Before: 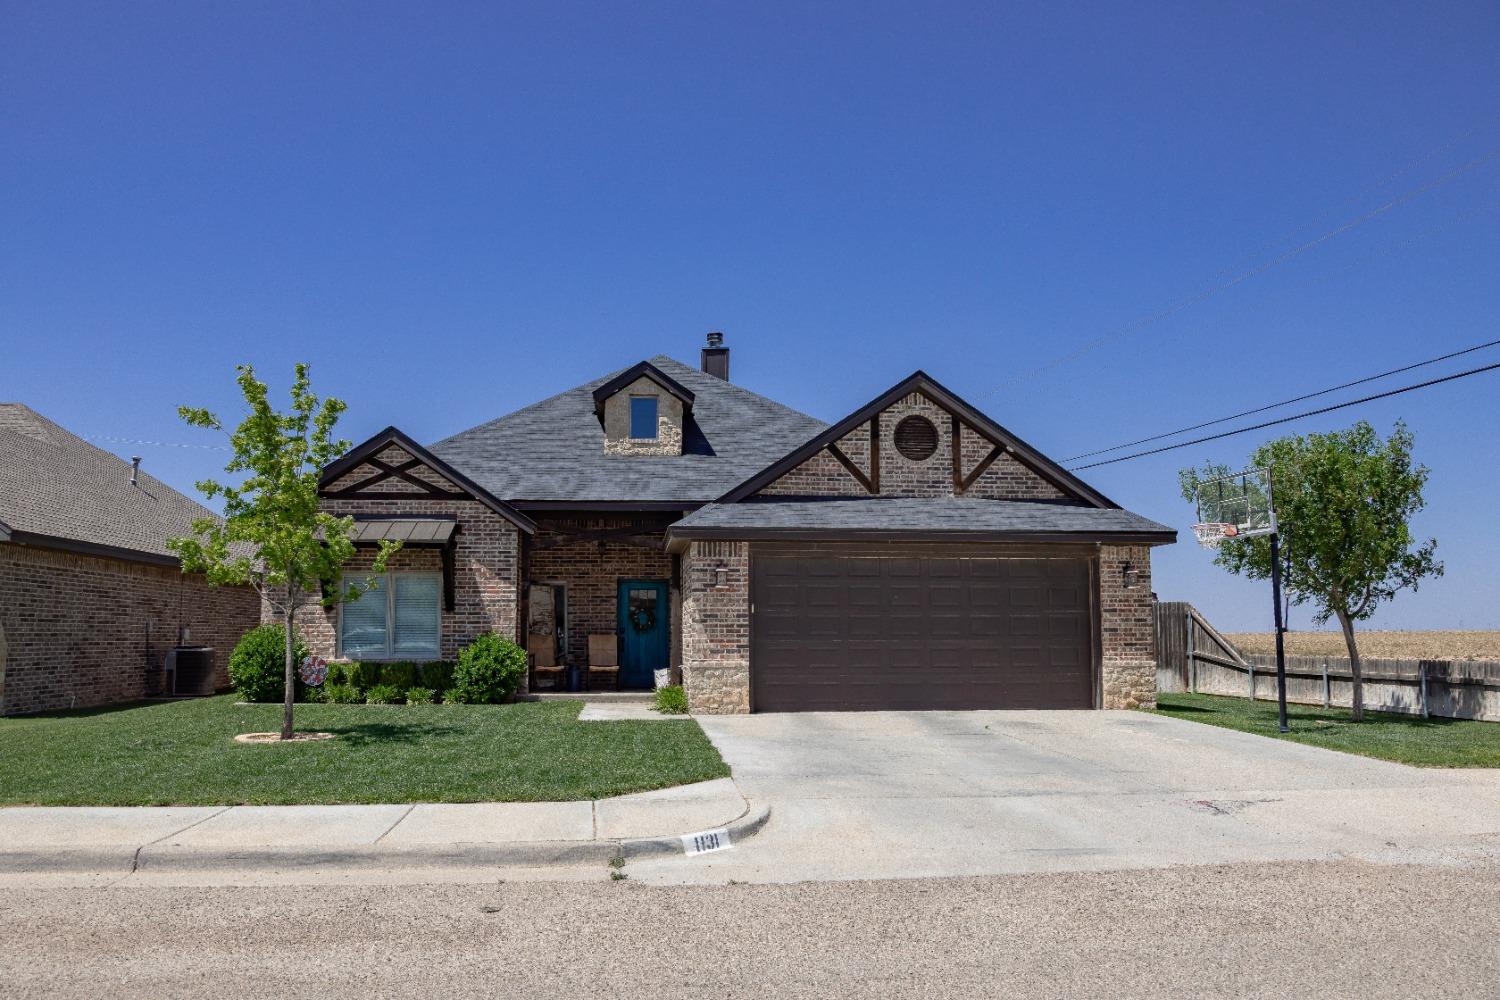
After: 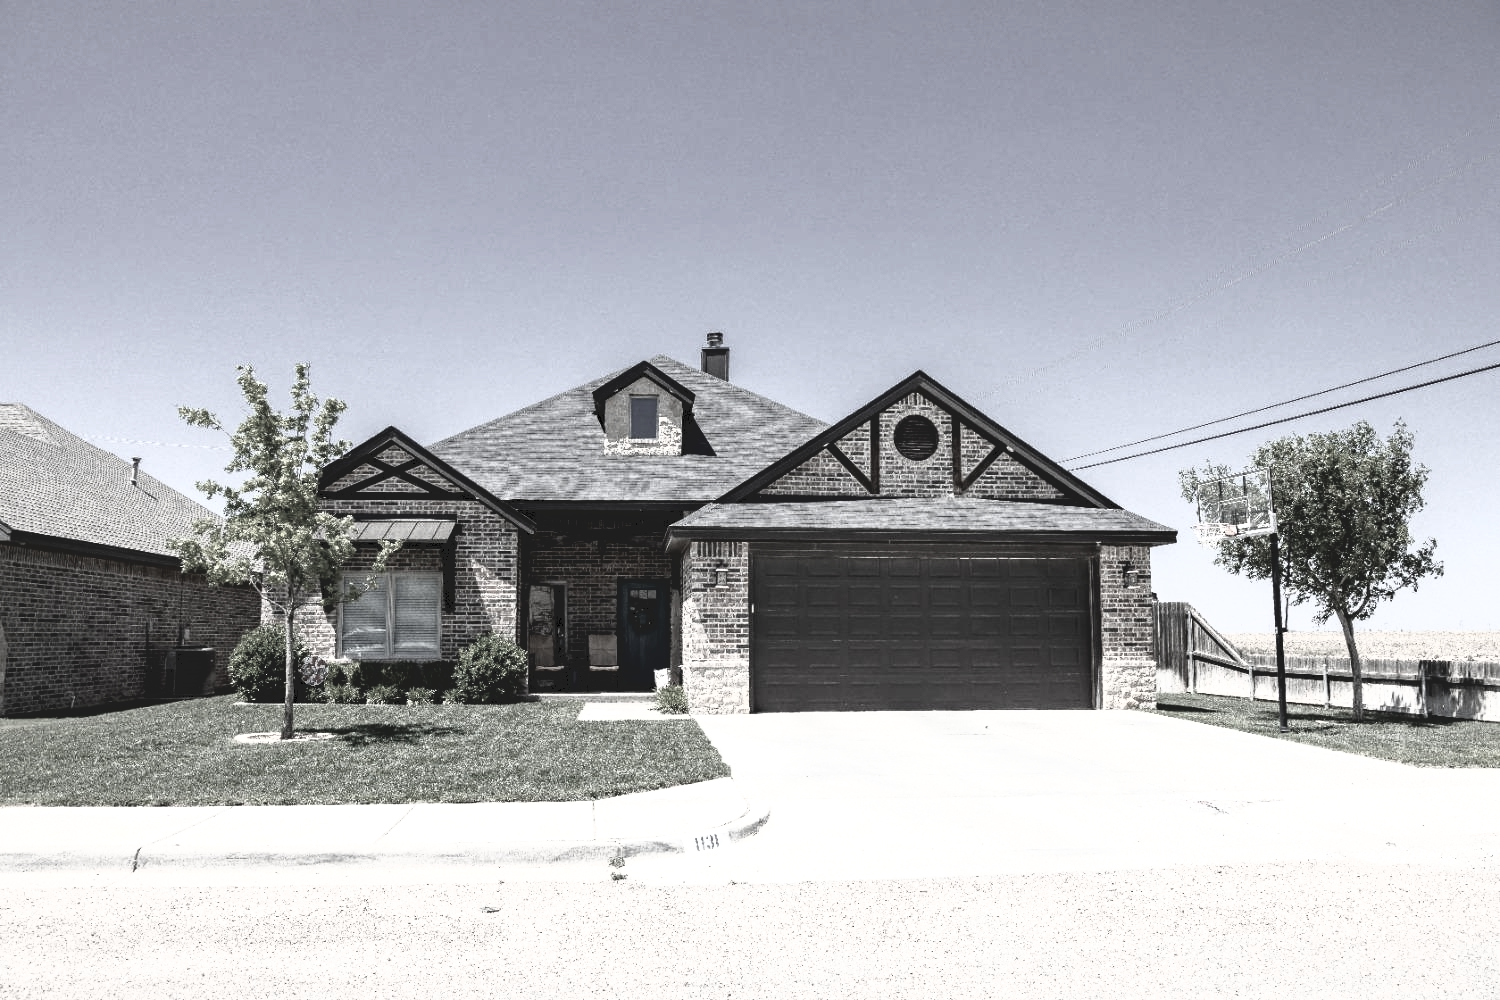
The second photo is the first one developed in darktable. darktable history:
tone equalizer: -8 EV -0.743 EV, -7 EV -0.734 EV, -6 EV -0.571 EV, -5 EV -0.407 EV, -3 EV 0.387 EV, -2 EV 0.6 EV, -1 EV 0.698 EV, +0 EV 0.744 EV, mask exposure compensation -0.495 EV
tone curve: curves: ch0 [(0, 0) (0.003, 0.116) (0.011, 0.116) (0.025, 0.113) (0.044, 0.114) (0.069, 0.118) (0.1, 0.137) (0.136, 0.171) (0.177, 0.213) (0.224, 0.259) (0.277, 0.316) (0.335, 0.381) (0.399, 0.458) (0.468, 0.548) (0.543, 0.654) (0.623, 0.775) (0.709, 0.895) (0.801, 0.972) (0.898, 0.991) (1, 1)], color space Lab, independent channels, preserve colors none
color correction: highlights b* 0.02, saturation 0.172
